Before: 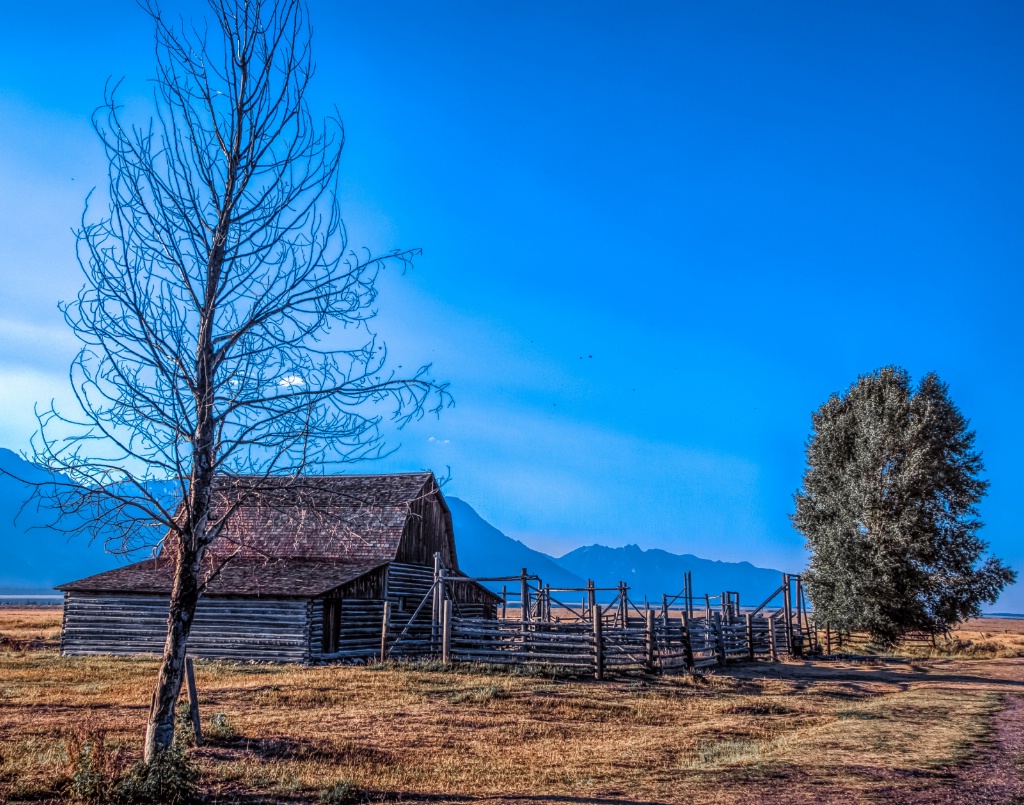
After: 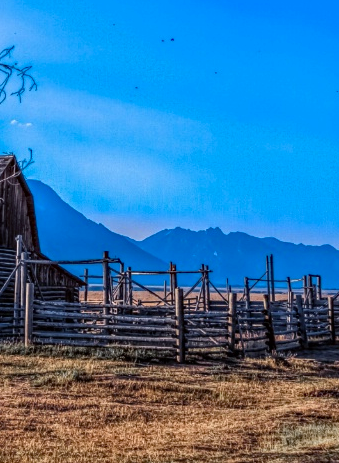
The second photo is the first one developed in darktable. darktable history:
crop: left 40.899%, top 39.4%, right 25.903%, bottom 3.079%
haze removal: strength 0.408, distance 0.214, compatibility mode true, adaptive false
